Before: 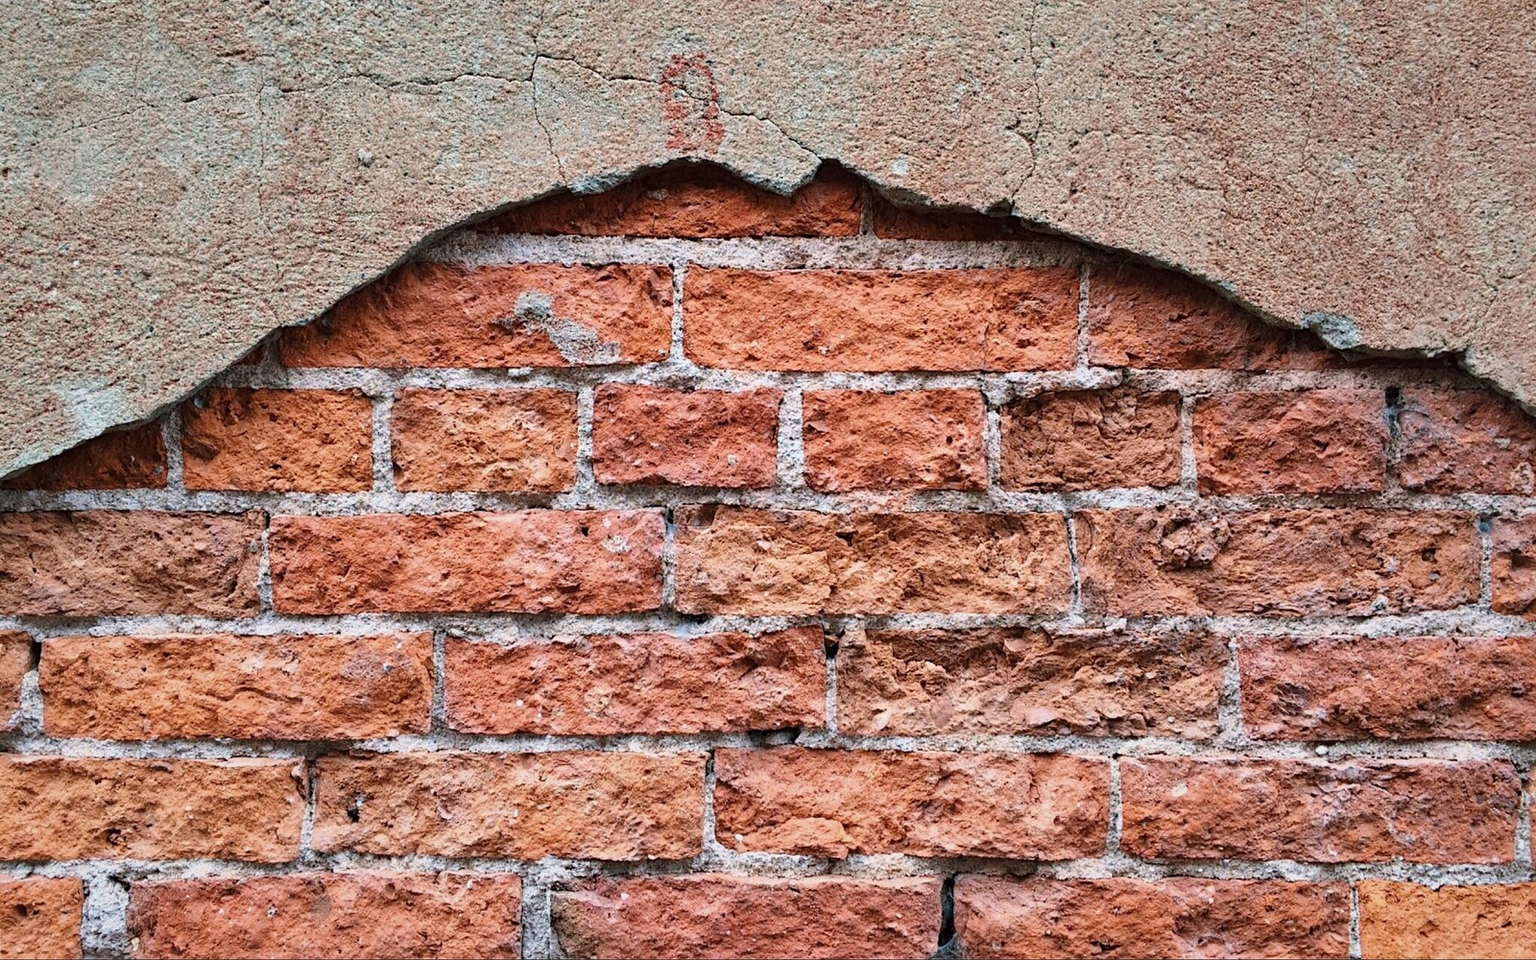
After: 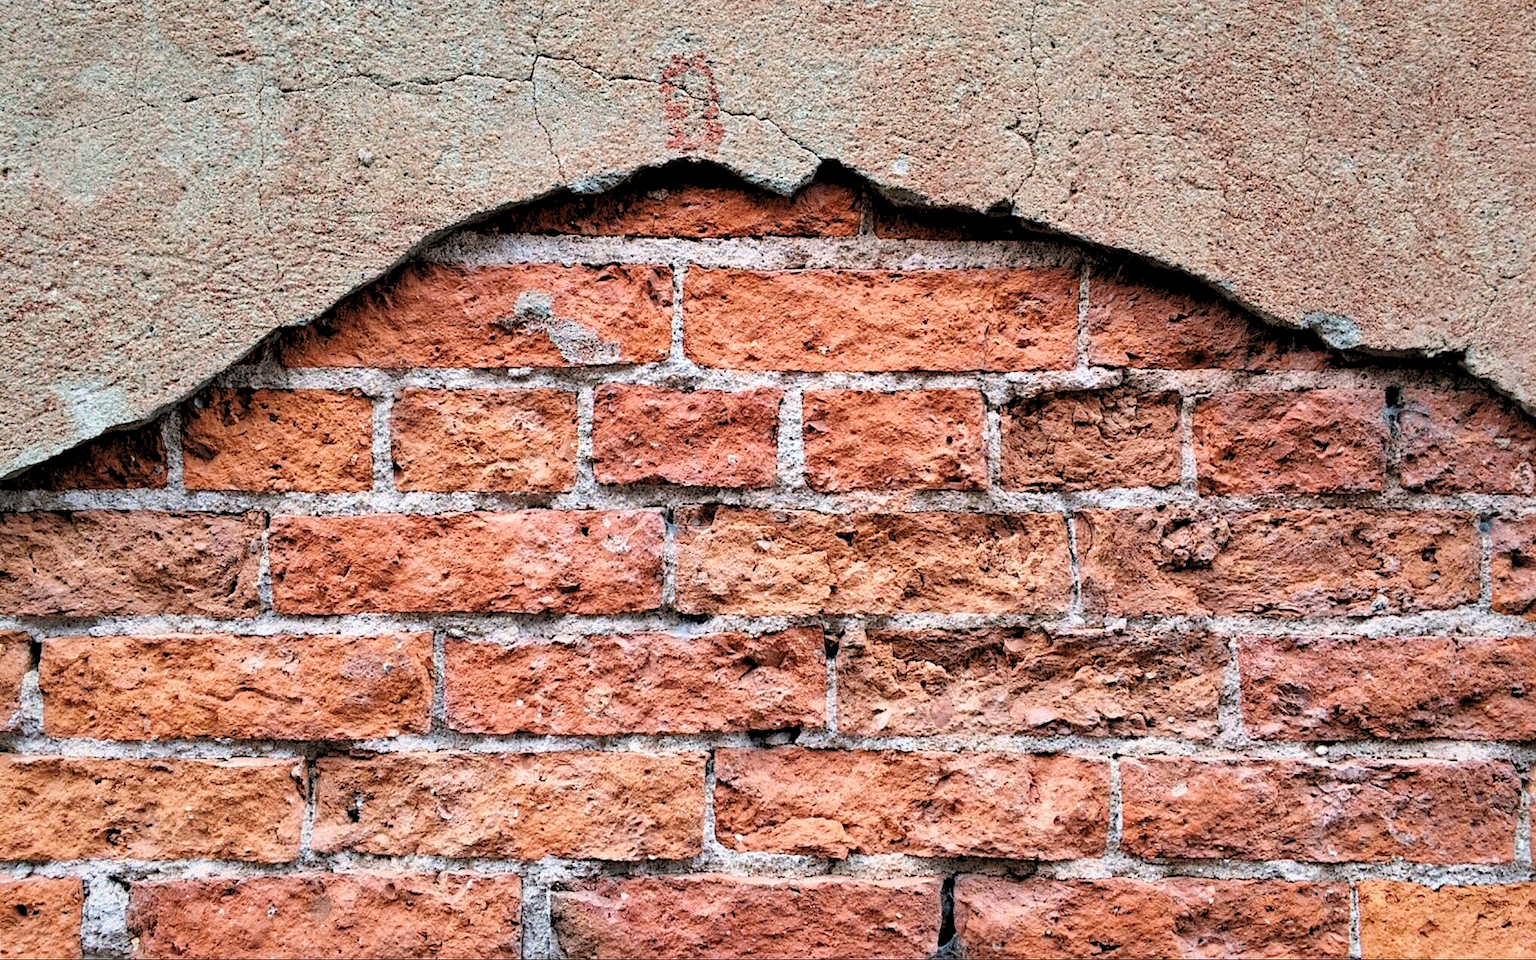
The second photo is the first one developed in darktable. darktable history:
rgb levels: levels [[0.013, 0.434, 0.89], [0, 0.5, 1], [0, 0.5, 1]]
tone equalizer: on, module defaults
